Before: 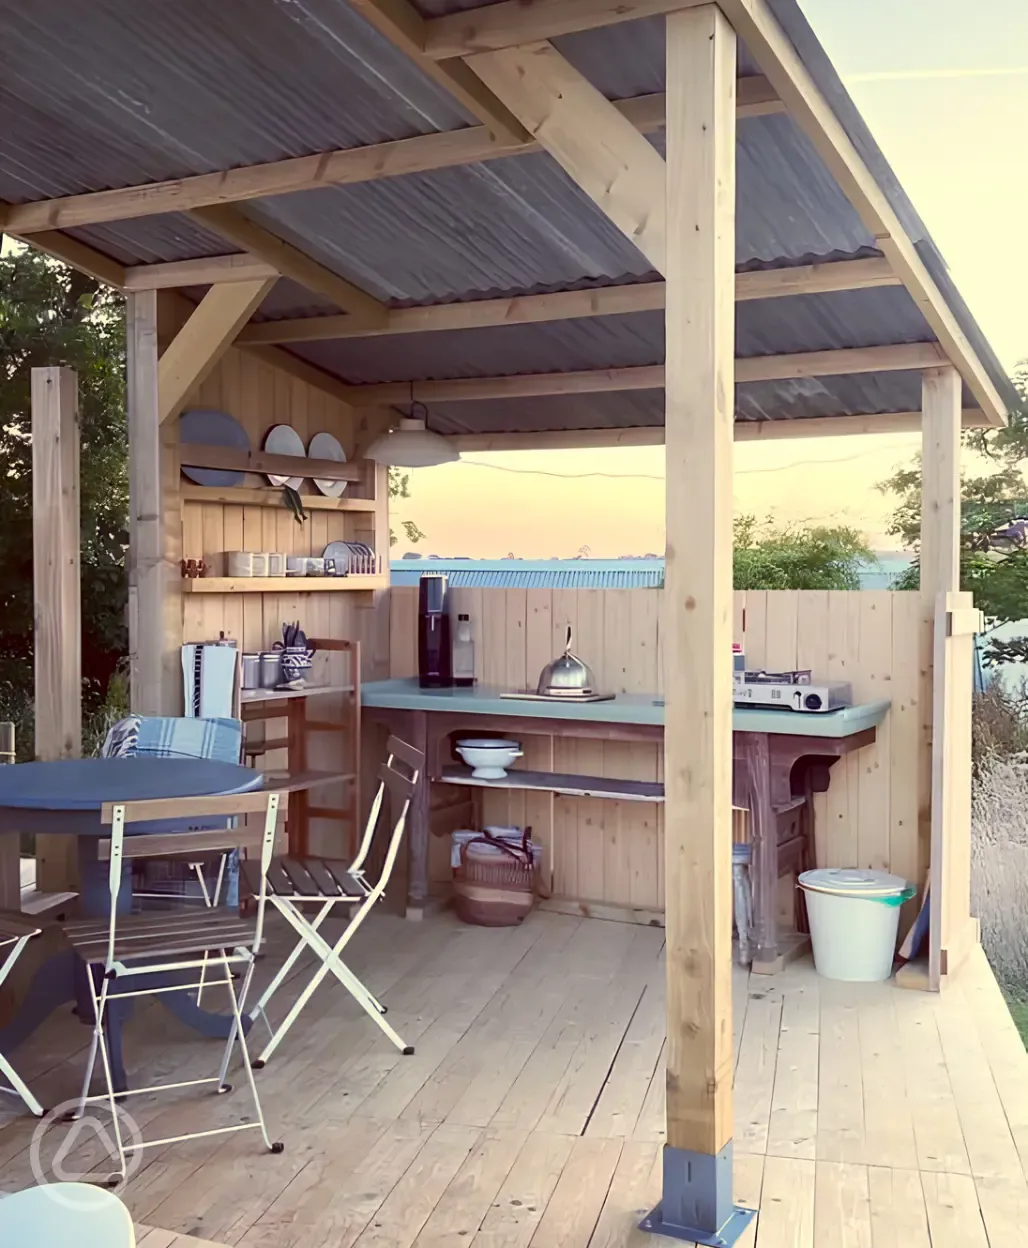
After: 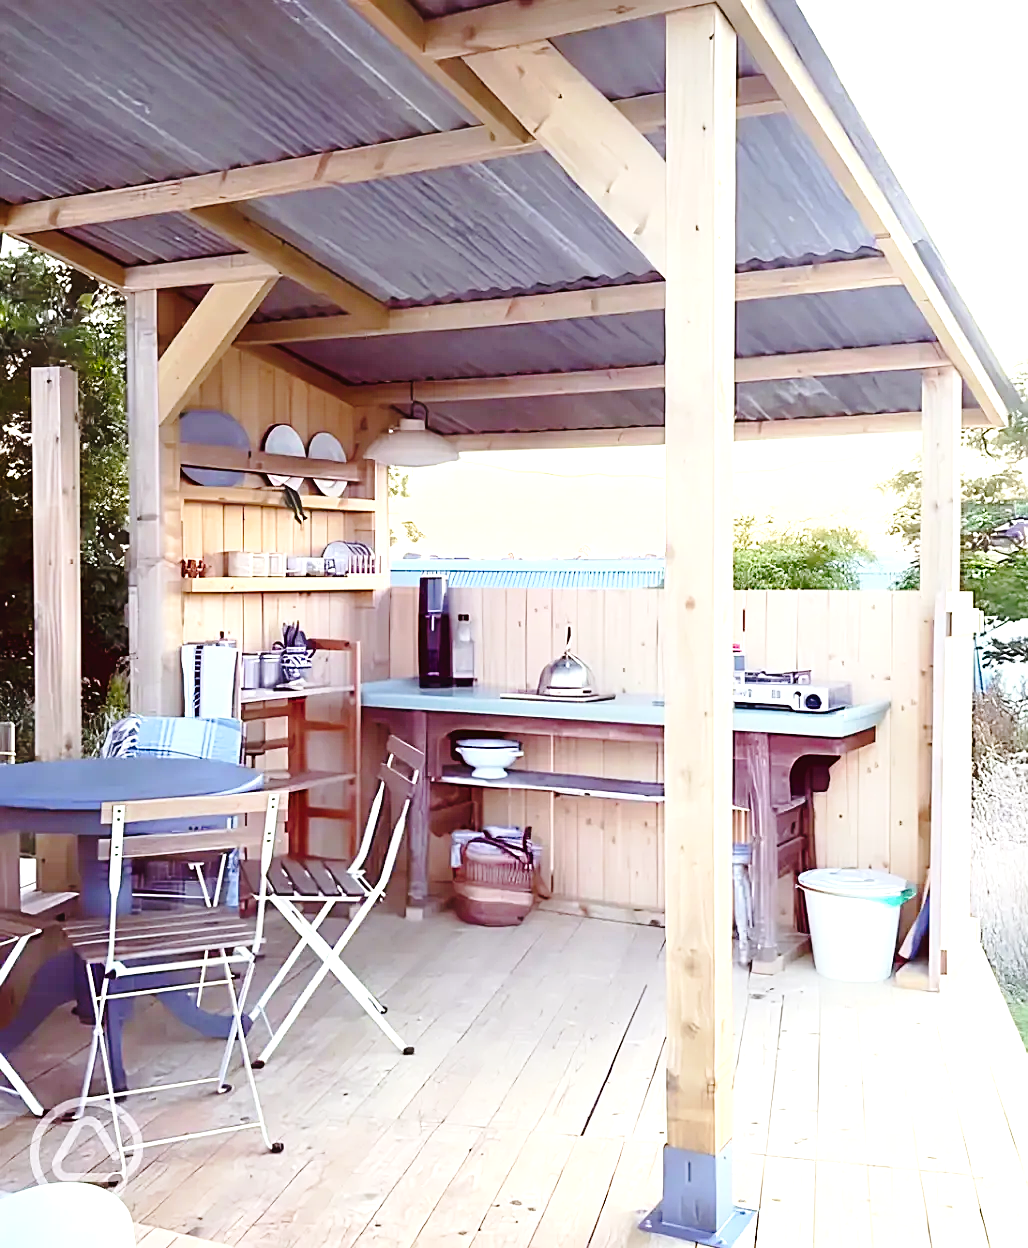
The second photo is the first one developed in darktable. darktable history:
tone curve: curves: ch0 [(0, 0) (0.003, 0.03) (0.011, 0.032) (0.025, 0.035) (0.044, 0.038) (0.069, 0.041) (0.1, 0.058) (0.136, 0.091) (0.177, 0.133) (0.224, 0.181) (0.277, 0.268) (0.335, 0.363) (0.399, 0.461) (0.468, 0.554) (0.543, 0.633) (0.623, 0.709) (0.709, 0.784) (0.801, 0.869) (0.898, 0.938) (1, 1)], preserve colors none
white balance: red 0.967, blue 1.049
contrast brightness saturation: contrast 0.1, brightness 0.03, saturation 0.09
exposure: black level correction 0, exposure 0.877 EV, compensate exposure bias true, compensate highlight preservation false
sharpen: on, module defaults
